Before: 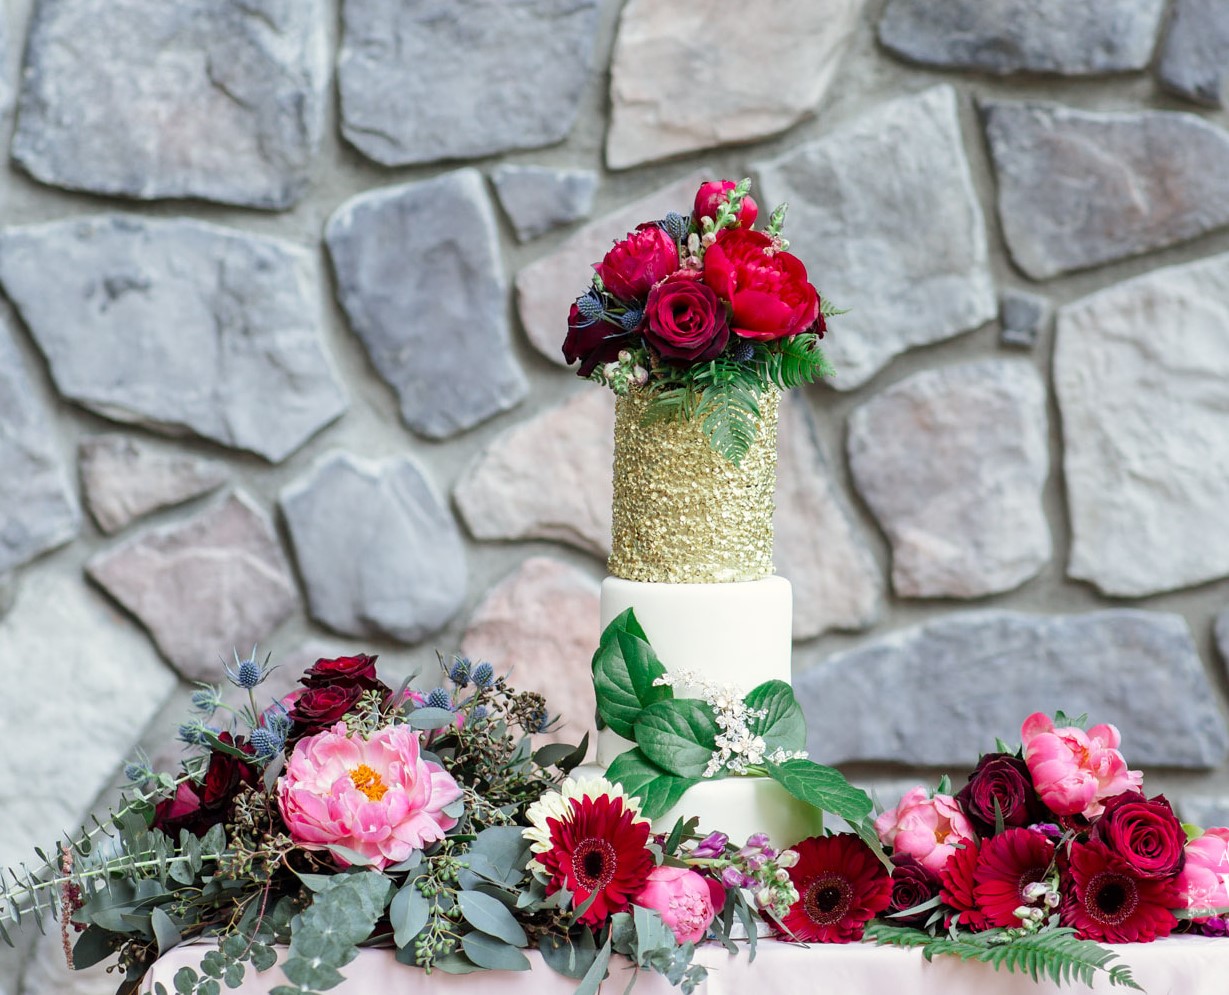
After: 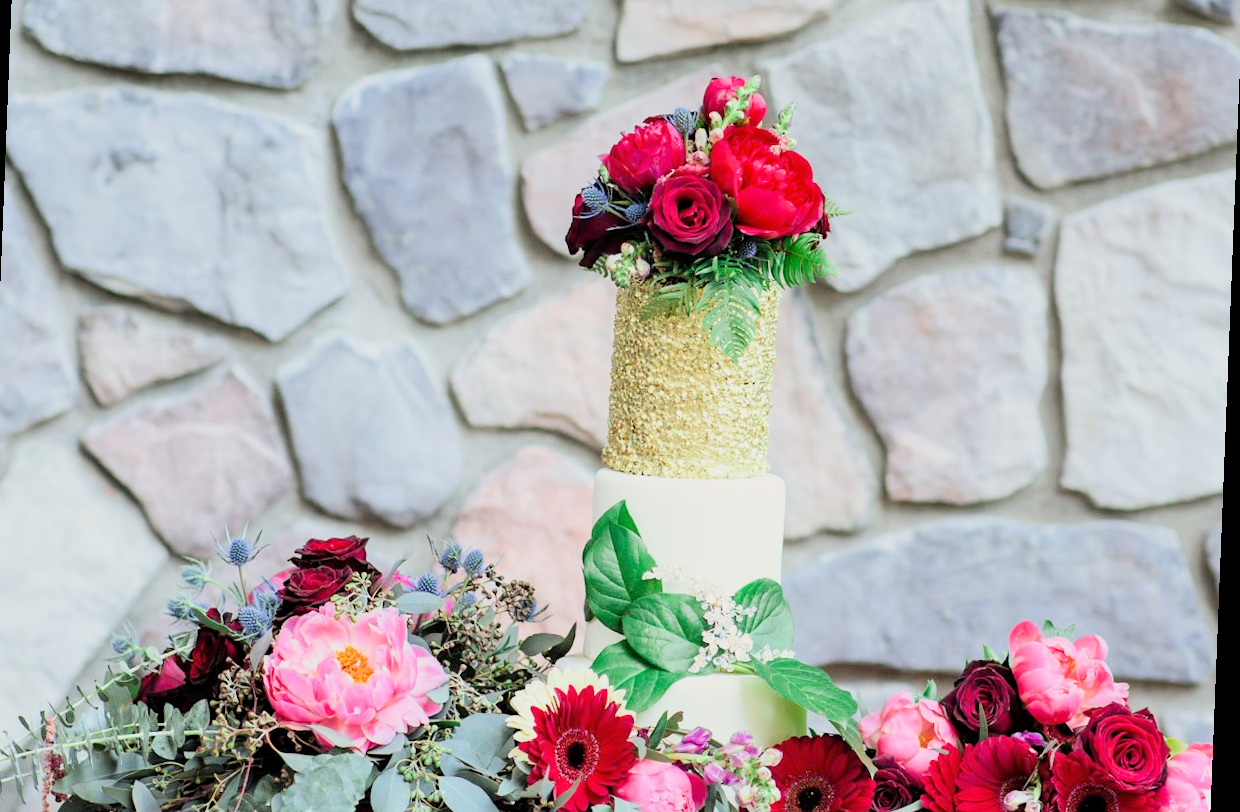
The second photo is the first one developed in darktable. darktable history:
exposure: black level correction 0, exposure 1.1 EV, compensate highlight preservation false
crop and rotate: left 1.814%, top 12.818%, right 0.25%, bottom 9.225%
white balance: emerald 1
rotate and perspective: rotation 2.27°, automatic cropping off
filmic rgb: black relative exposure -7.15 EV, white relative exposure 5.36 EV, hardness 3.02, color science v6 (2022)
